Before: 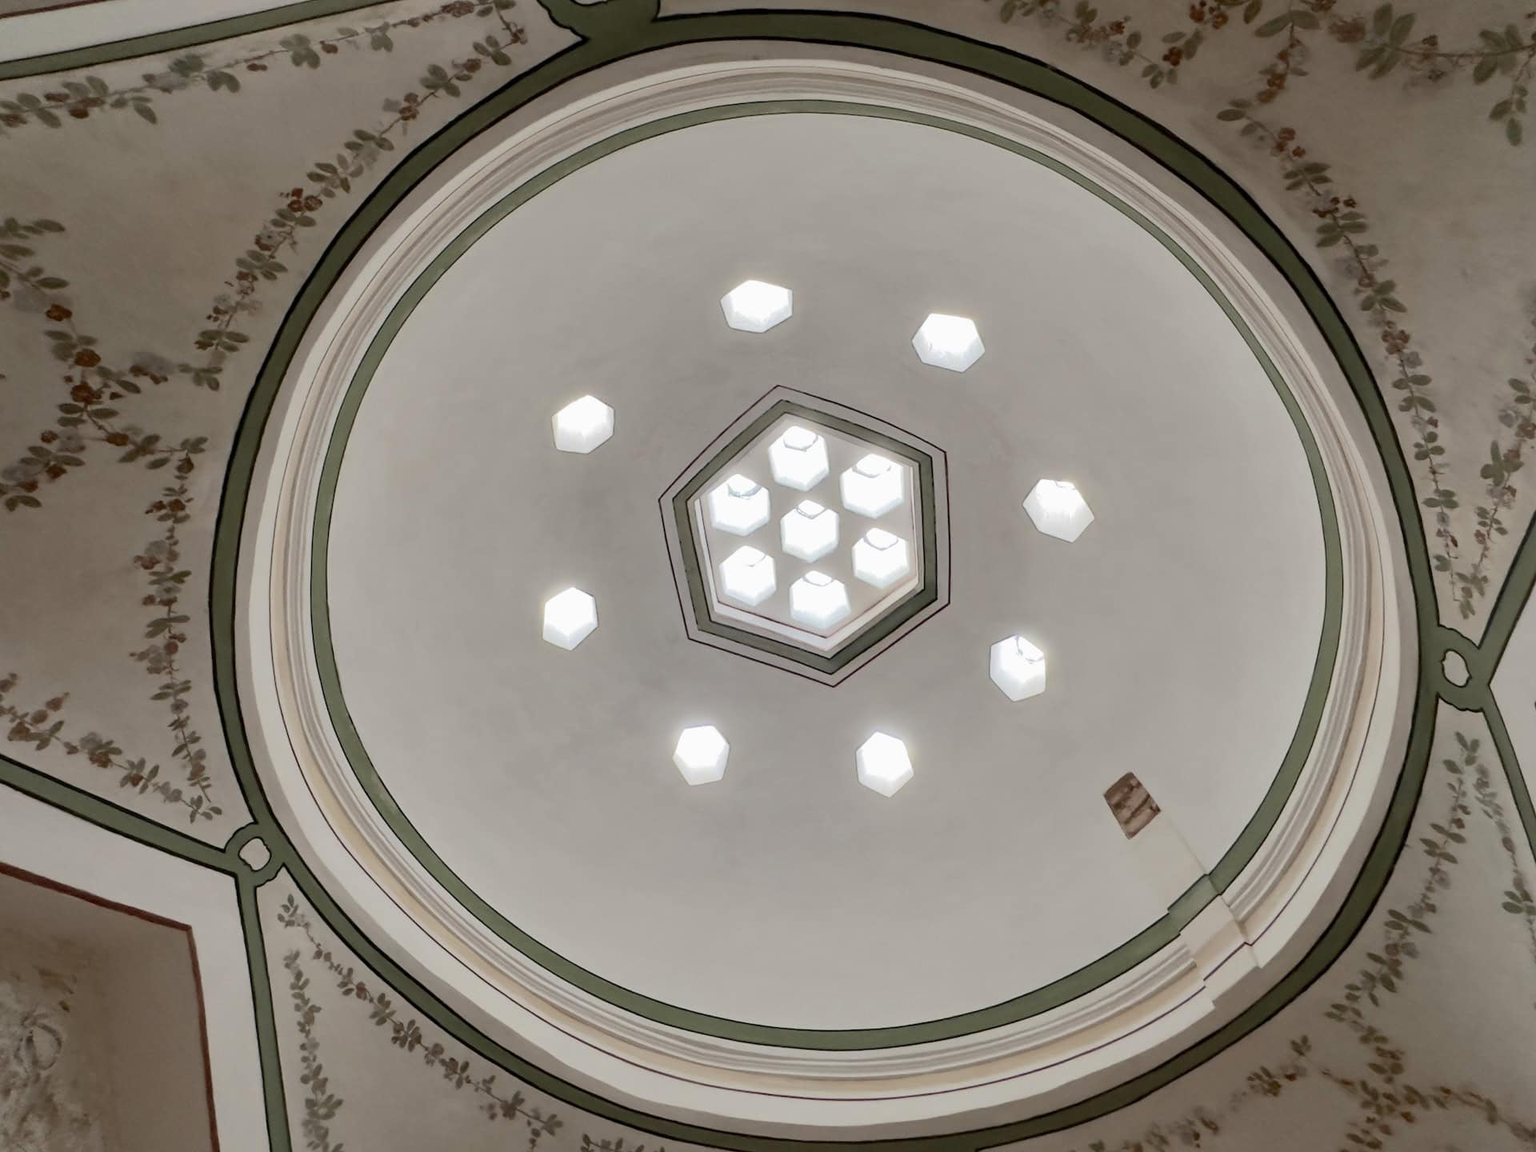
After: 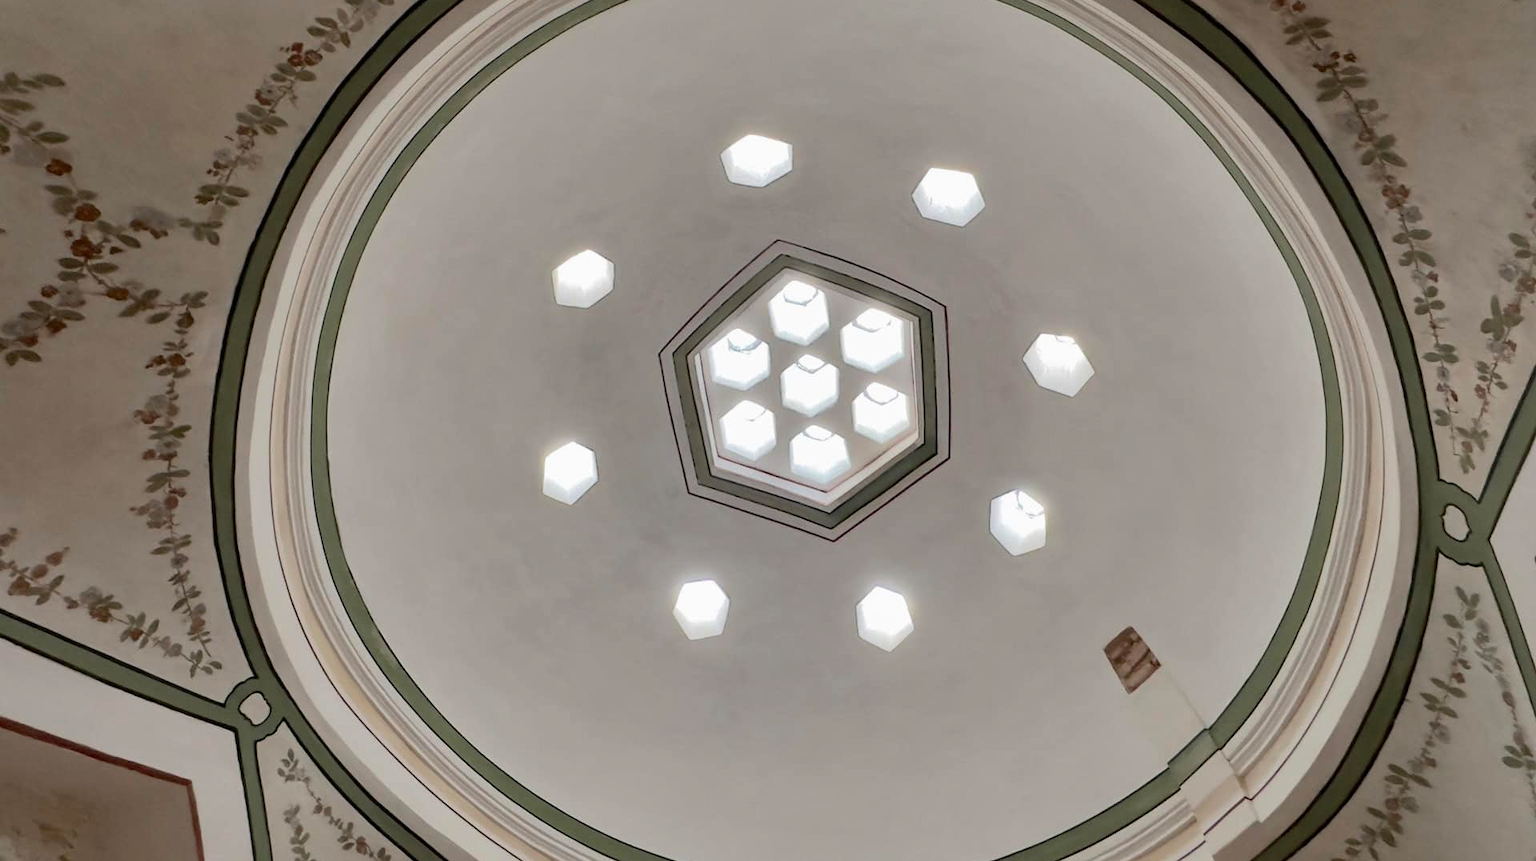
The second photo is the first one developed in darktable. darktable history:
crop and rotate: top 12.652%, bottom 12.491%
shadows and highlights: low approximation 0.01, soften with gaussian
